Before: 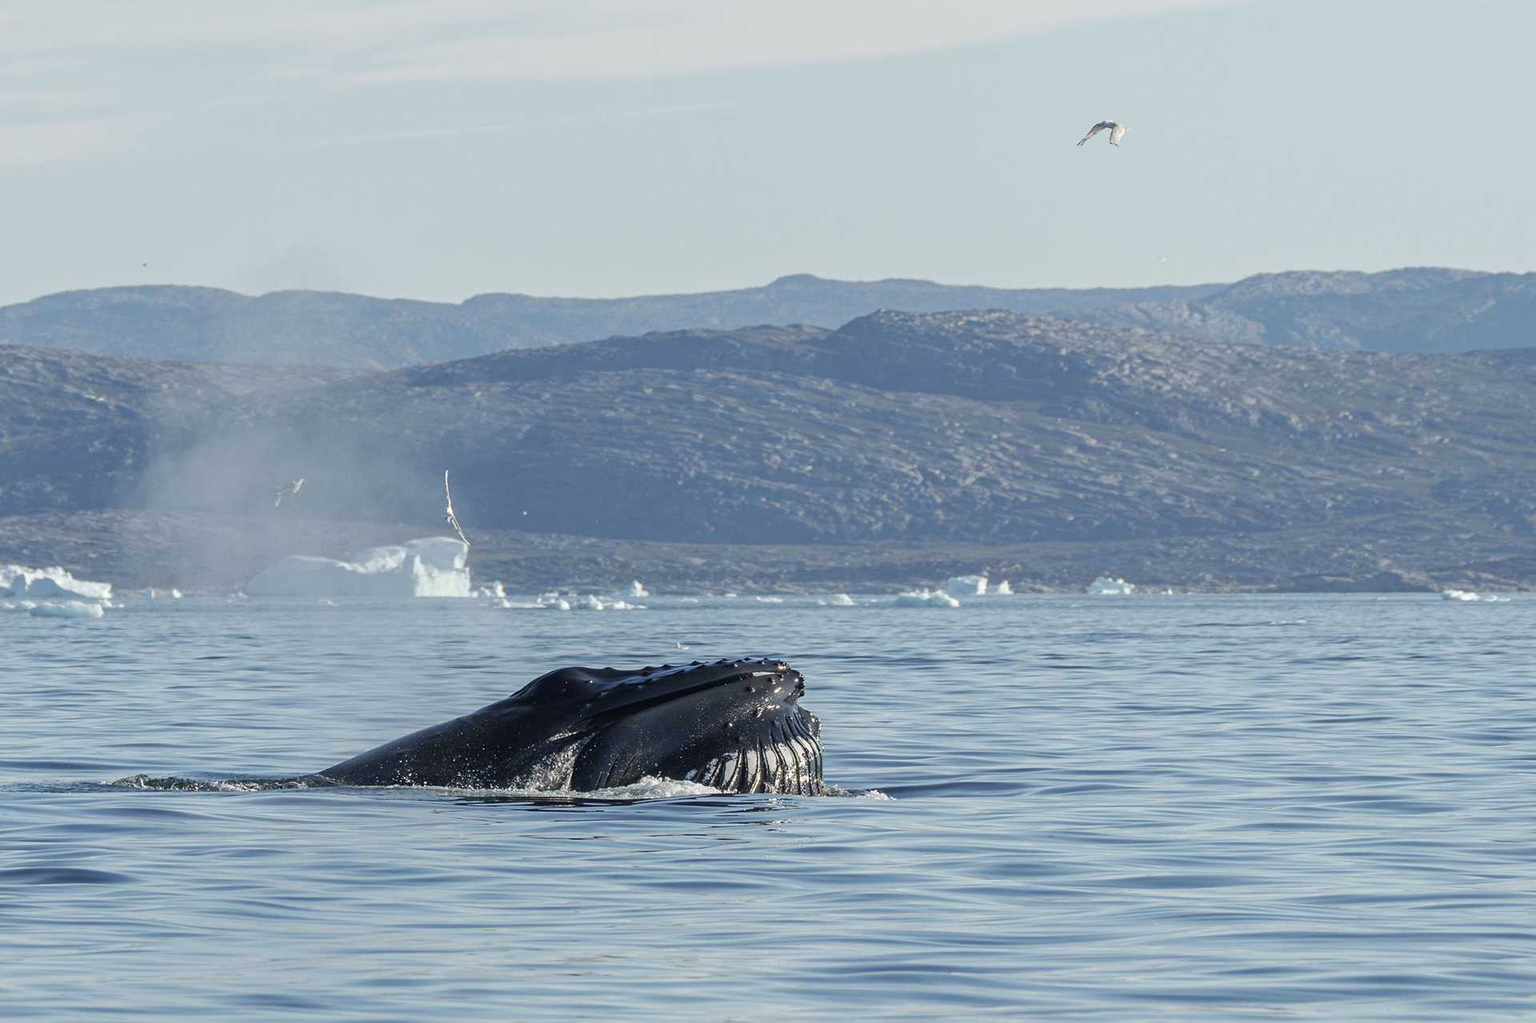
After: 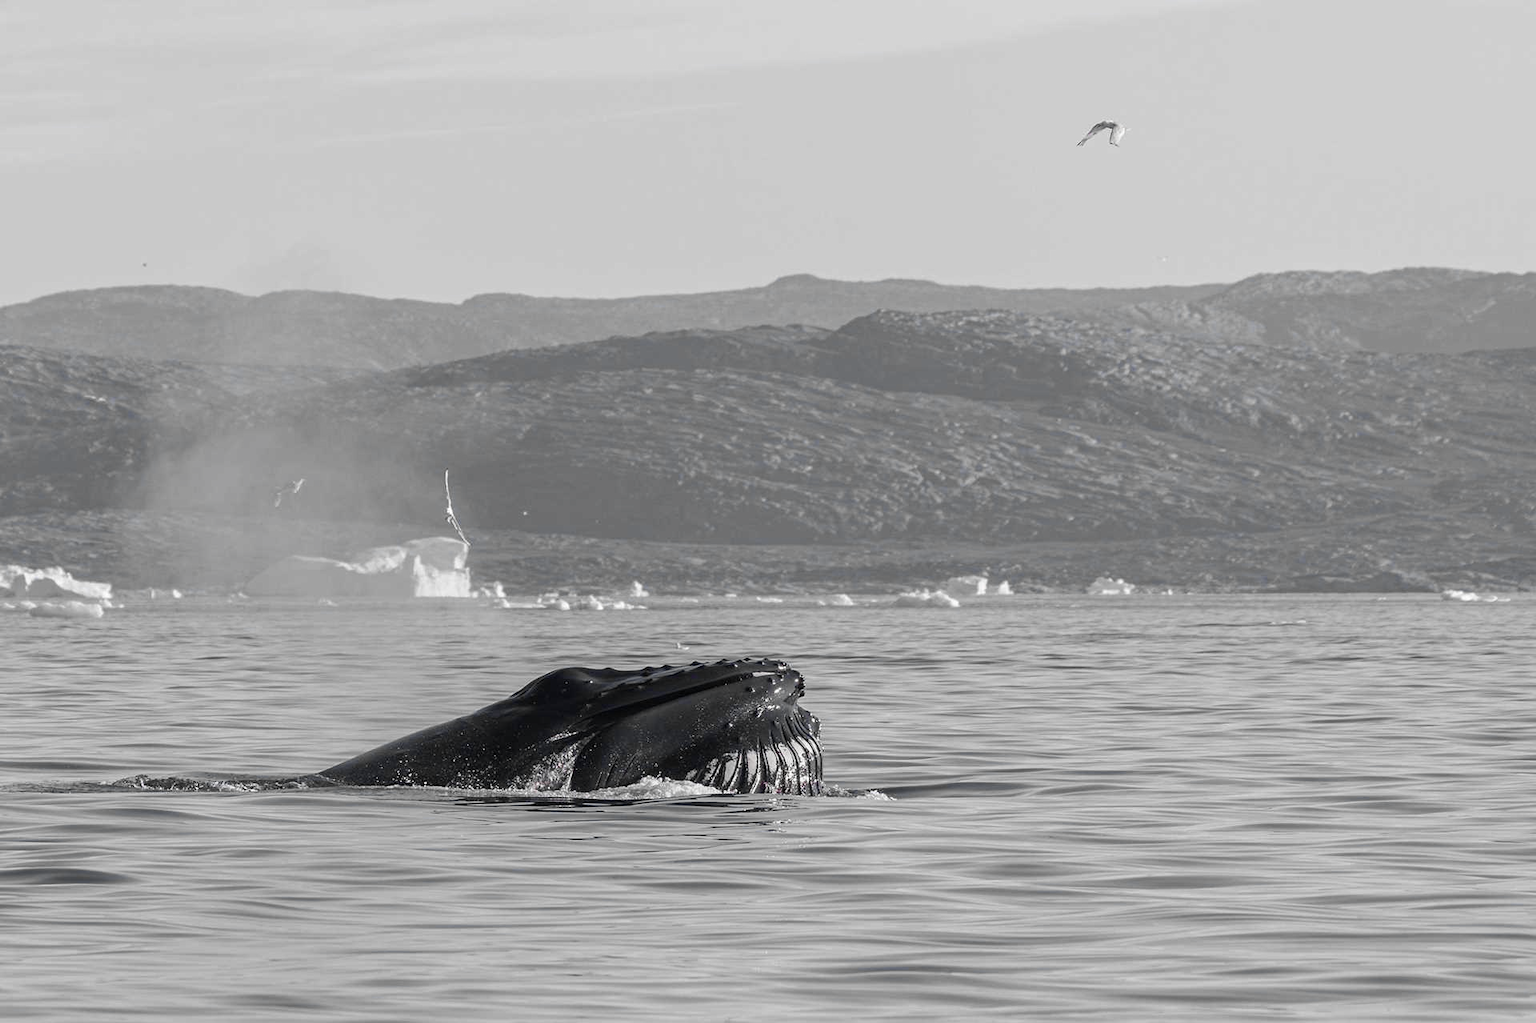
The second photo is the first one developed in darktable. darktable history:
exposure: black level correction 0.001, compensate highlight preservation false
color zones: curves: ch0 [(0, 0.278) (0.143, 0.5) (0.286, 0.5) (0.429, 0.5) (0.571, 0.5) (0.714, 0.5) (0.857, 0.5) (1, 0.5)]; ch1 [(0, 1) (0.143, 0.165) (0.286, 0) (0.429, 0) (0.571, 0) (0.714, 0) (0.857, 0.5) (1, 0.5)]; ch2 [(0, 0.508) (0.143, 0.5) (0.286, 0.5) (0.429, 0.5) (0.571, 0.5) (0.714, 0.5) (0.857, 0.5) (1, 0.5)]
